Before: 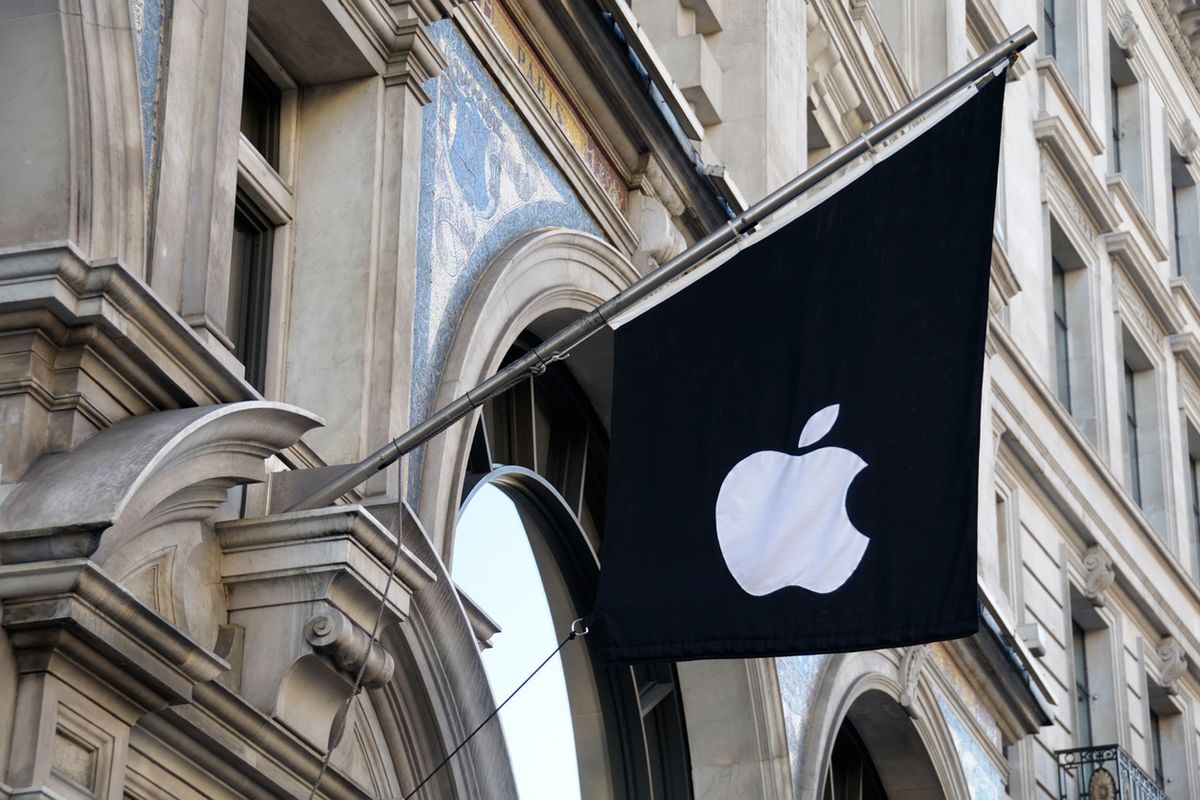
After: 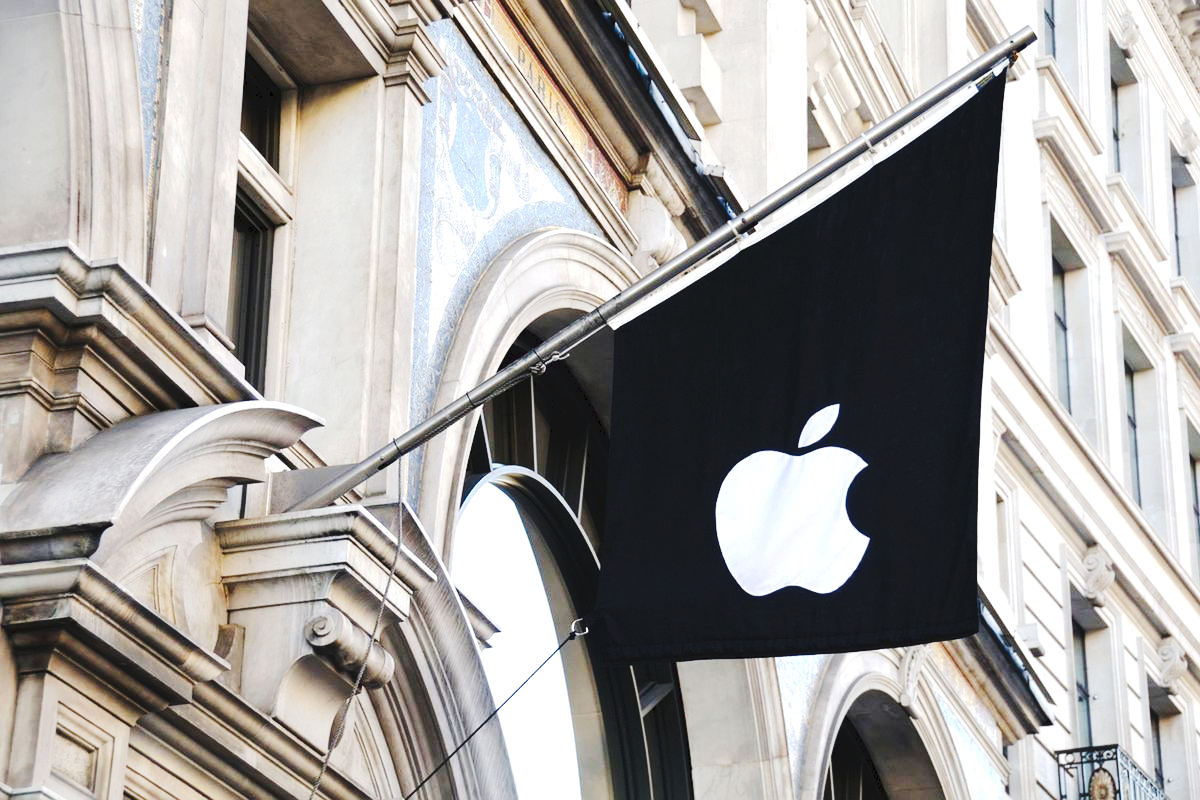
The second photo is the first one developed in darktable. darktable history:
exposure: exposure 0.74 EV, compensate exposure bias true, compensate highlight preservation false
tone curve: curves: ch0 [(0, 0) (0.003, 0.061) (0.011, 0.065) (0.025, 0.066) (0.044, 0.077) (0.069, 0.092) (0.1, 0.106) (0.136, 0.125) (0.177, 0.16) (0.224, 0.206) (0.277, 0.272) (0.335, 0.356) (0.399, 0.472) (0.468, 0.59) (0.543, 0.686) (0.623, 0.766) (0.709, 0.832) (0.801, 0.886) (0.898, 0.929) (1, 1)], preserve colors none
